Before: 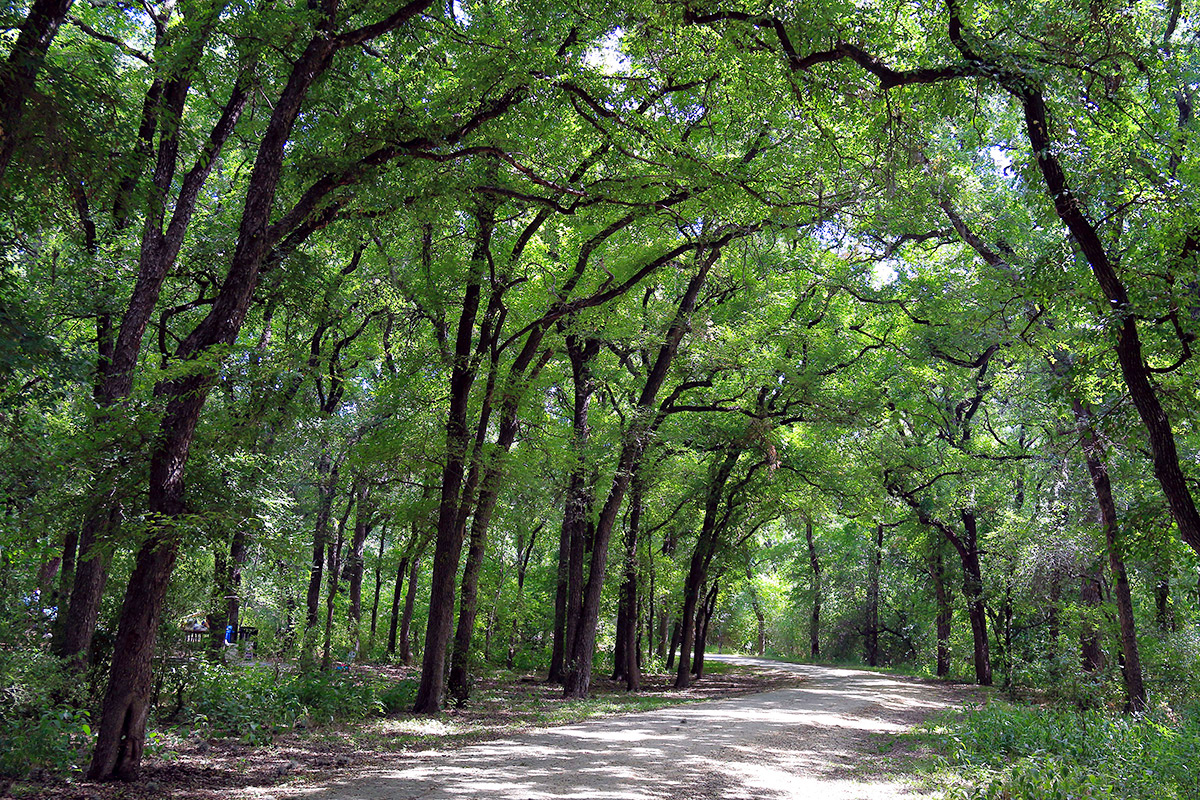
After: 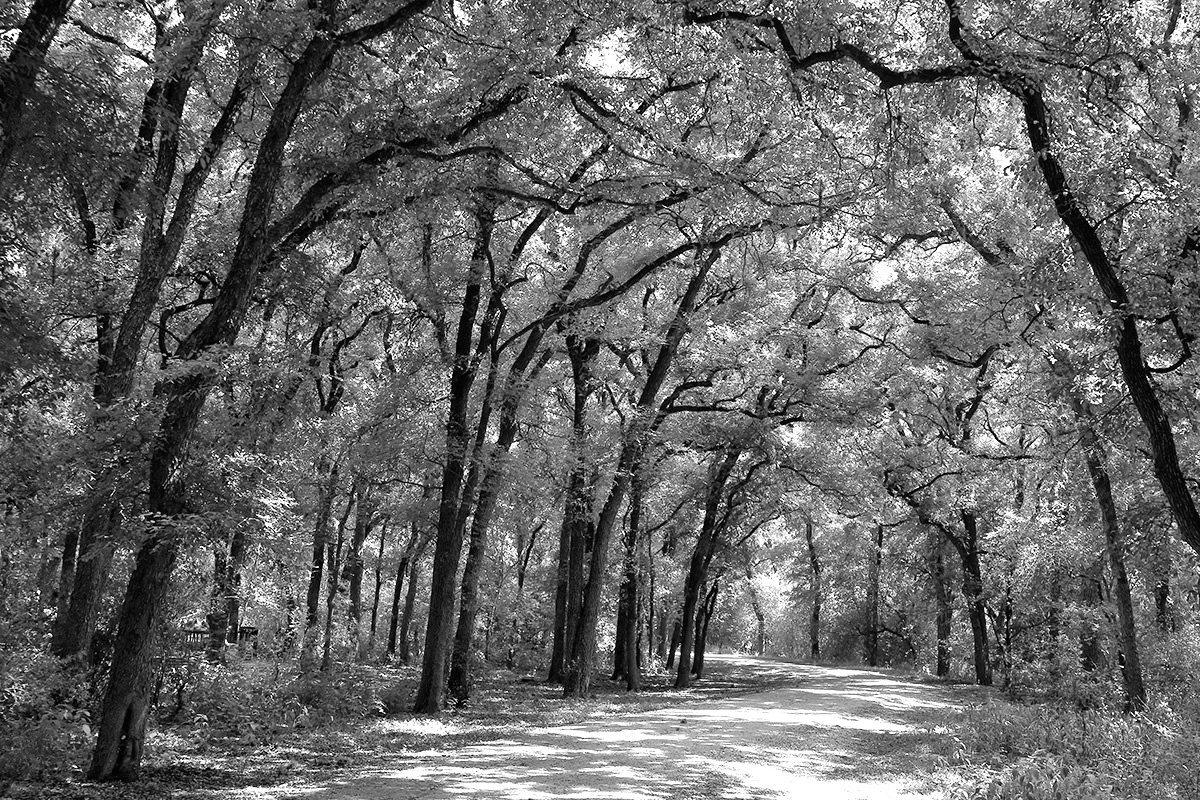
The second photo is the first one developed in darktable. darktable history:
monochrome: a 26.22, b 42.67, size 0.8
exposure: black level correction 0, exposure 0.7 EV, compensate exposure bias true, compensate highlight preservation false
